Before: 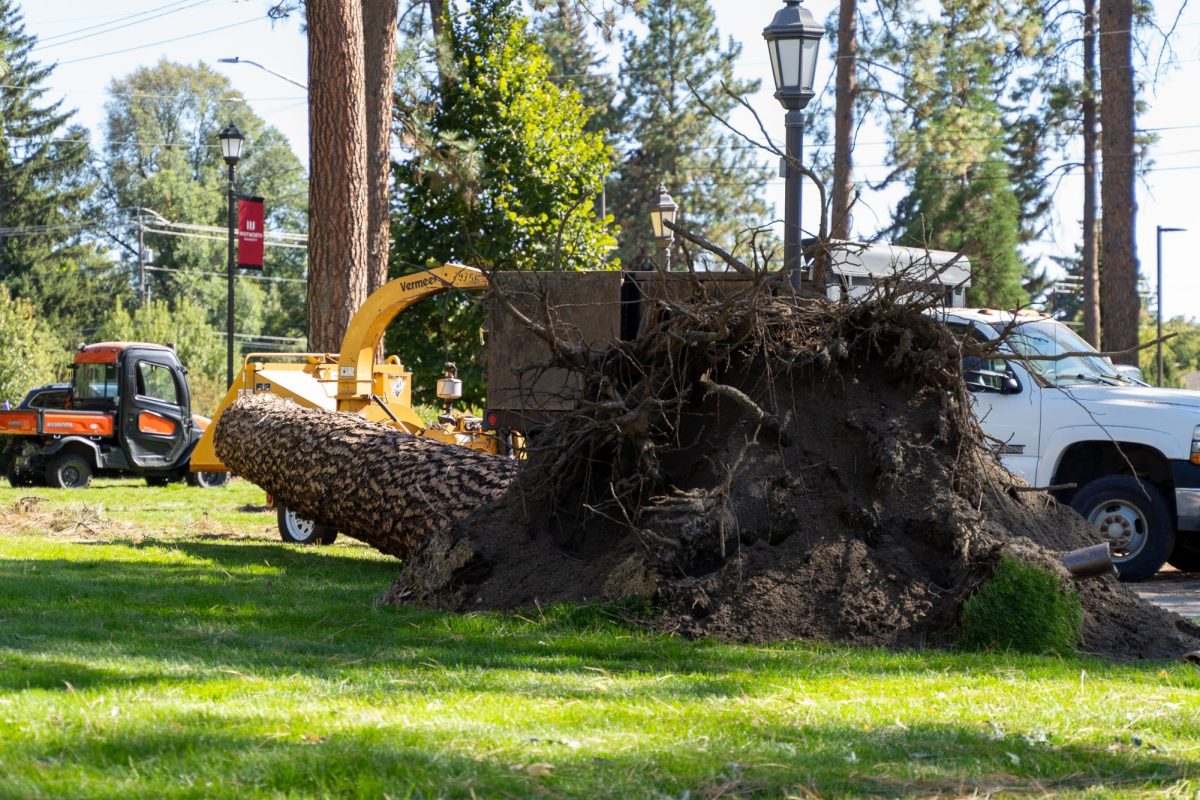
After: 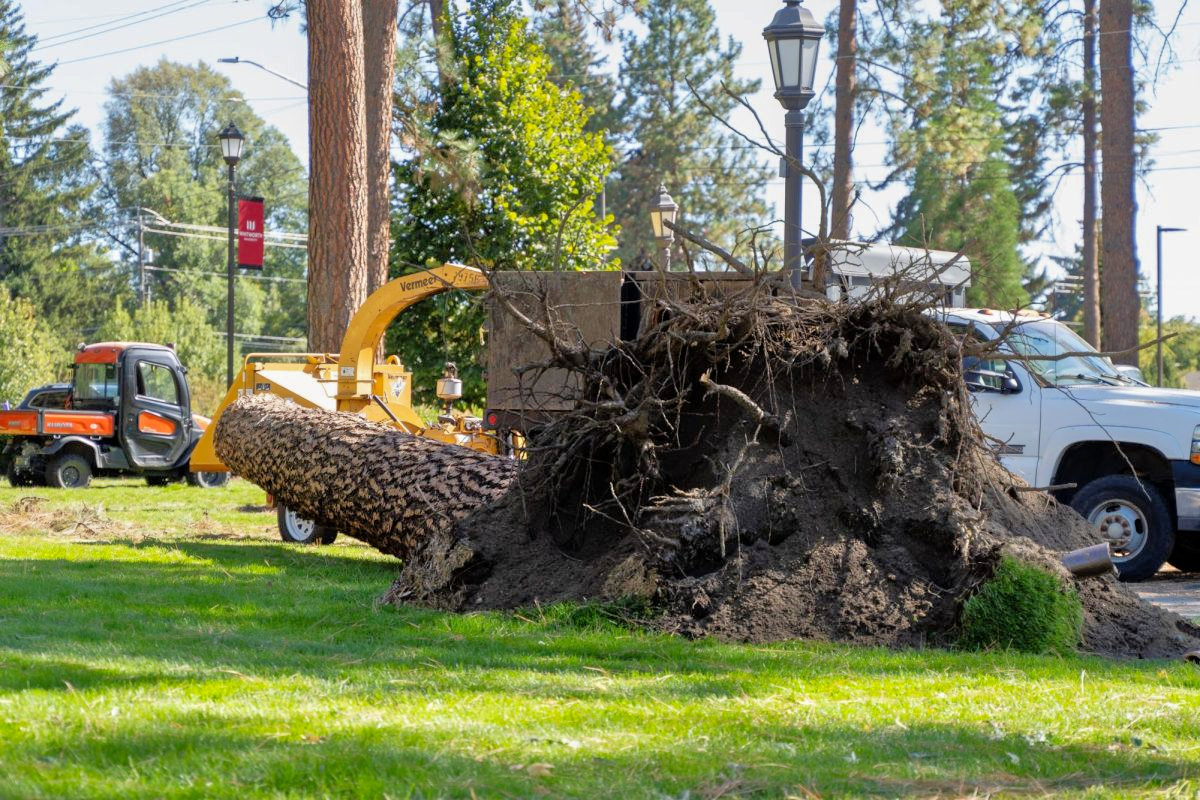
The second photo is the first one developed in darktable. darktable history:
tone equalizer: -7 EV 0.143 EV, -6 EV 0.589 EV, -5 EV 1.16 EV, -4 EV 1.36 EV, -3 EV 1.14 EV, -2 EV 0.6 EV, -1 EV 0.165 EV
shadows and highlights: shadows -20.44, white point adjustment -2.13, highlights -35.17
